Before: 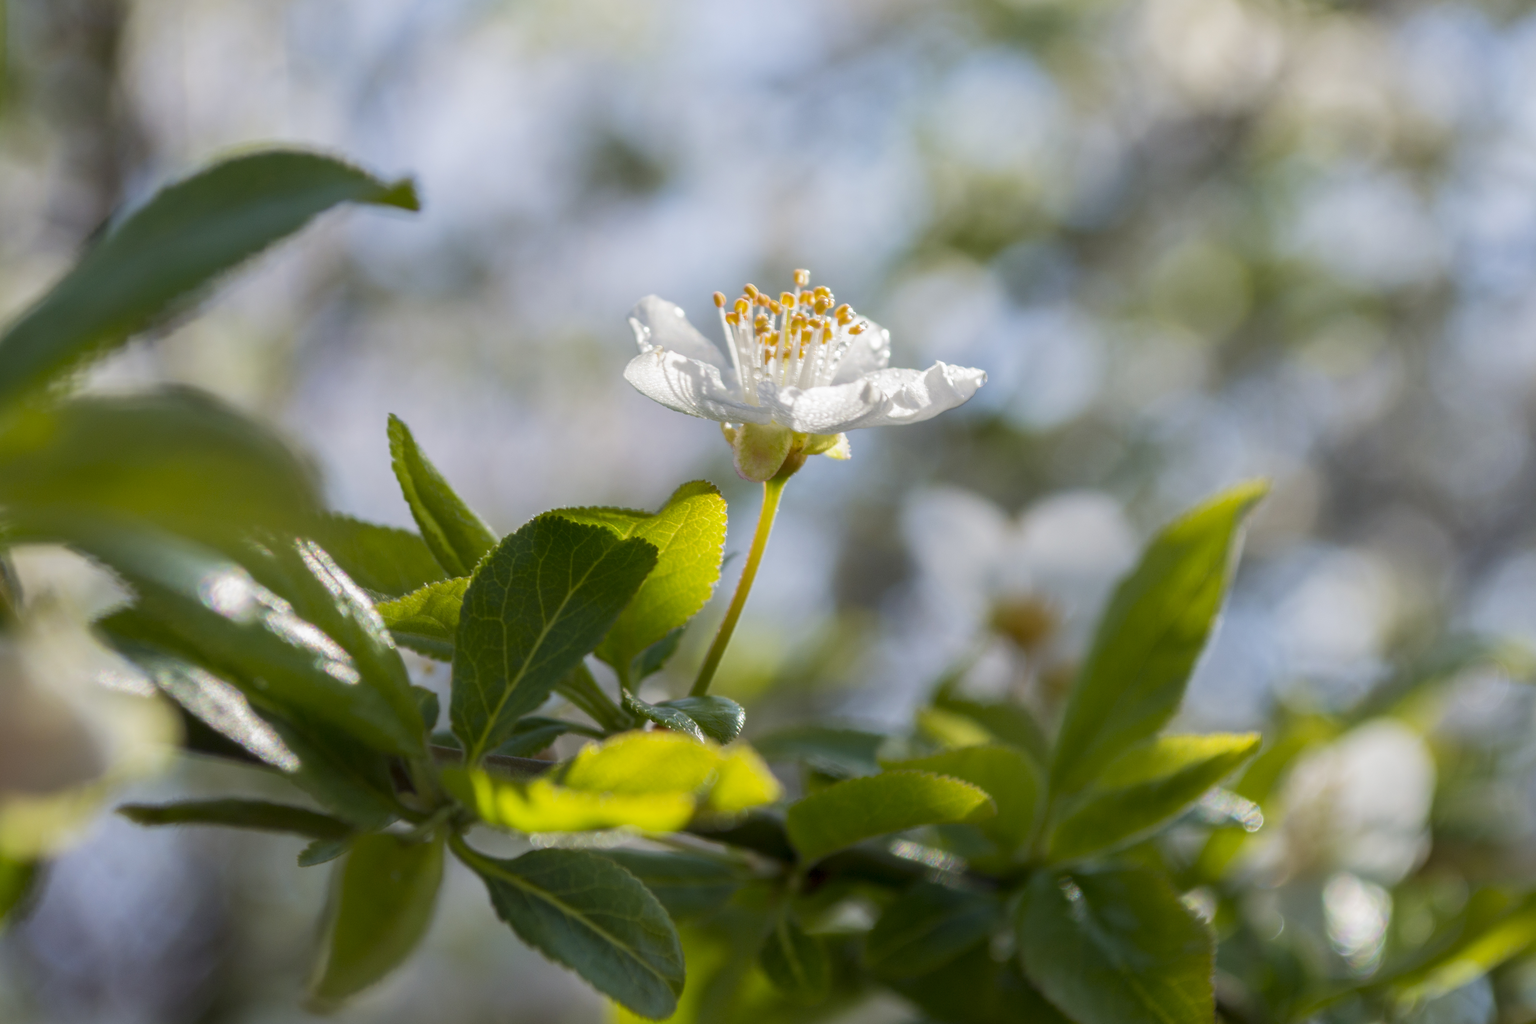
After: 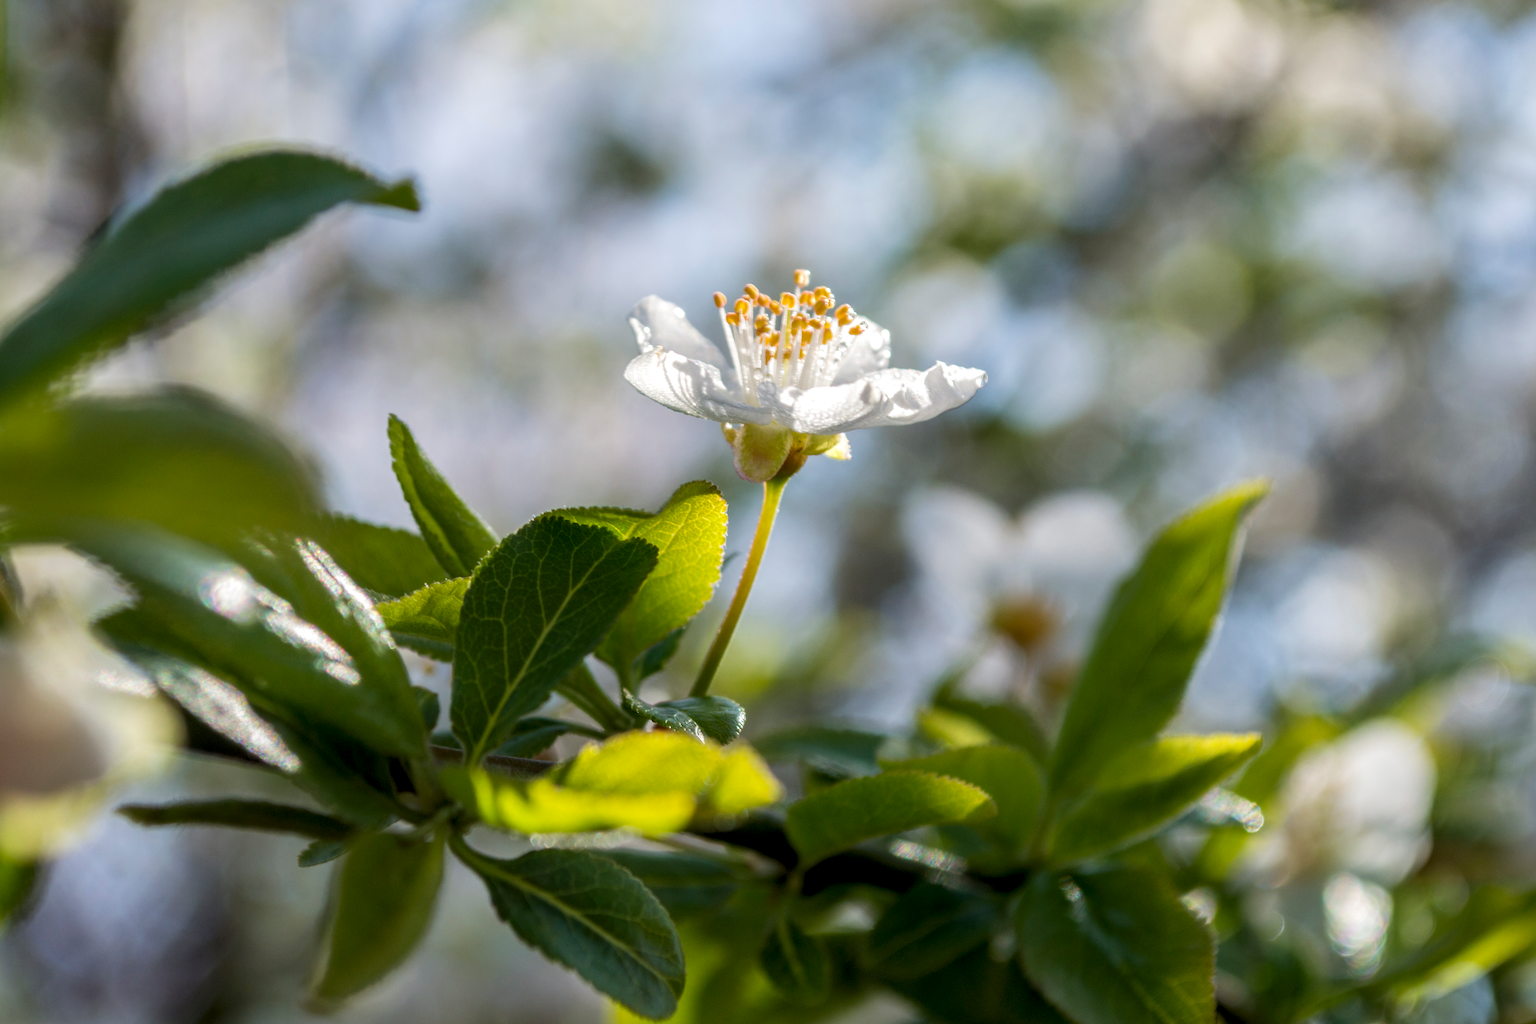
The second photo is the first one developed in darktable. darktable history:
levels: levels [0.026, 0.507, 0.987]
local contrast: detail 130%
